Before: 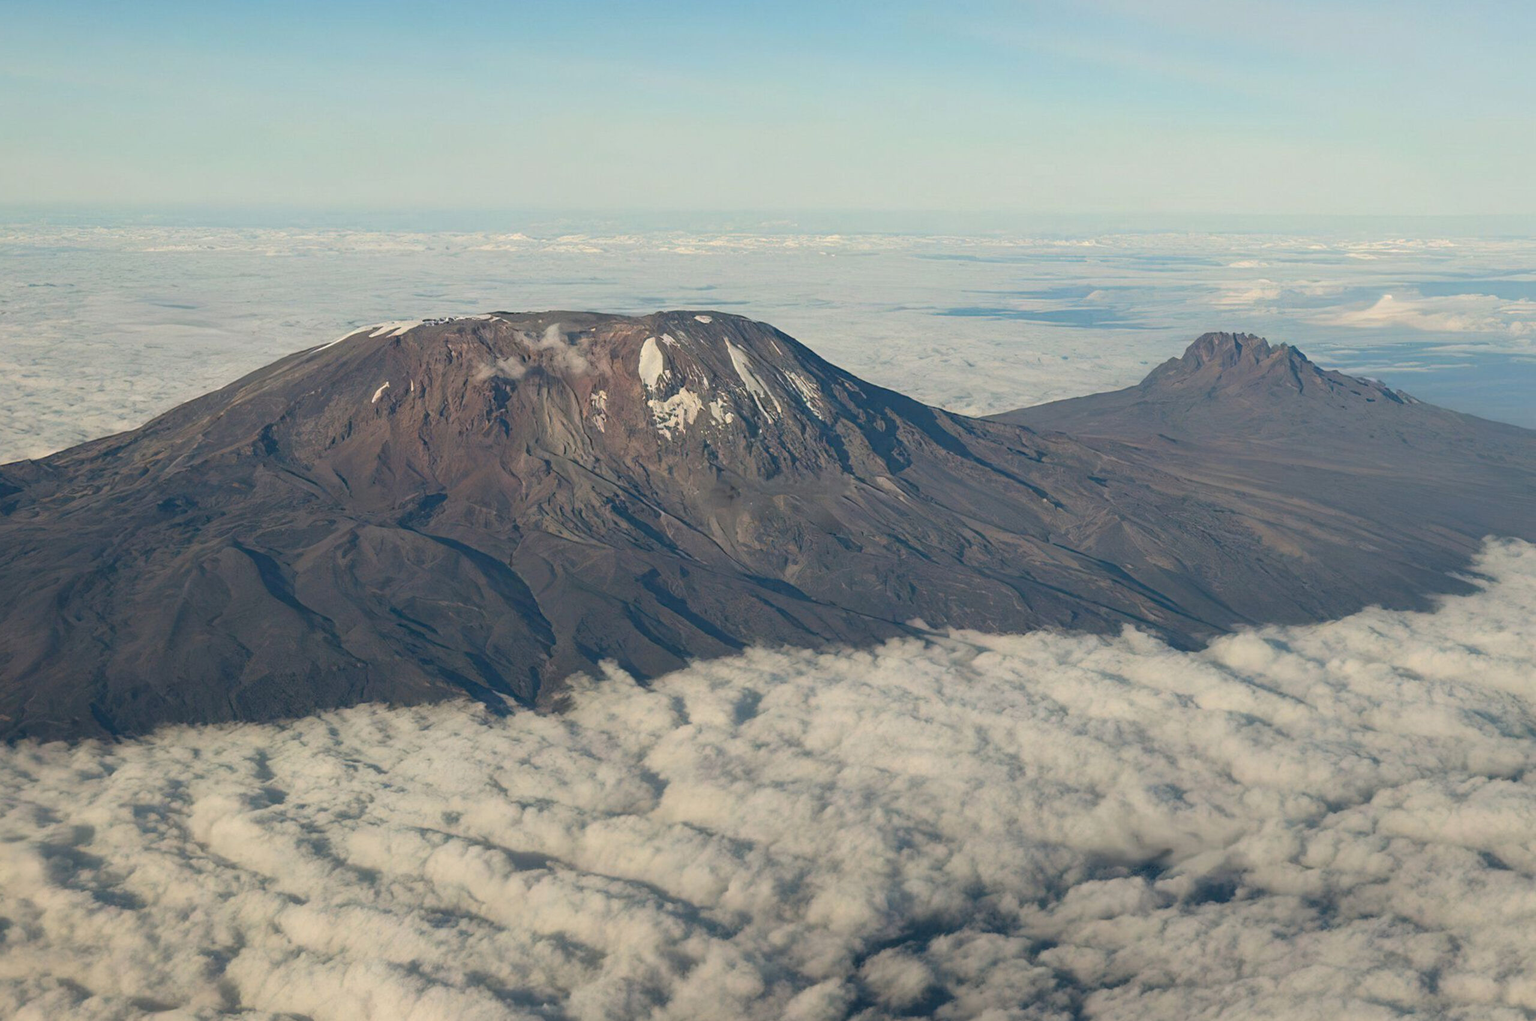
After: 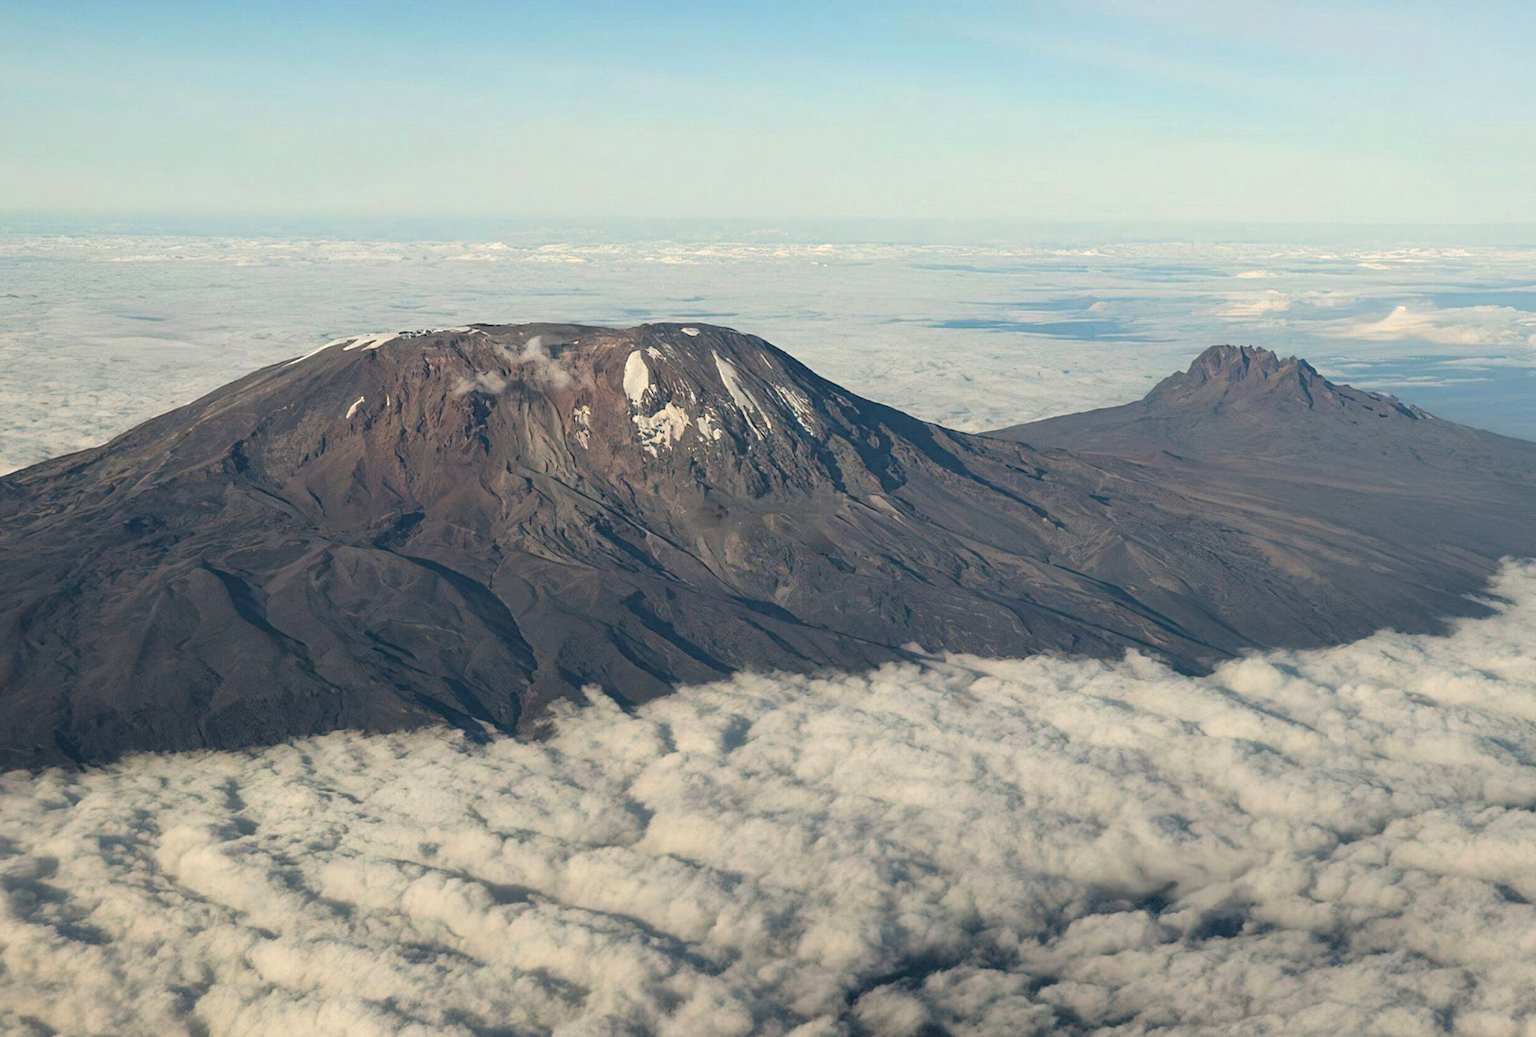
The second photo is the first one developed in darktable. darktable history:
crop and rotate: left 2.522%, right 1.124%, bottom 2.118%
levels: levels [0.062, 0.494, 0.925]
